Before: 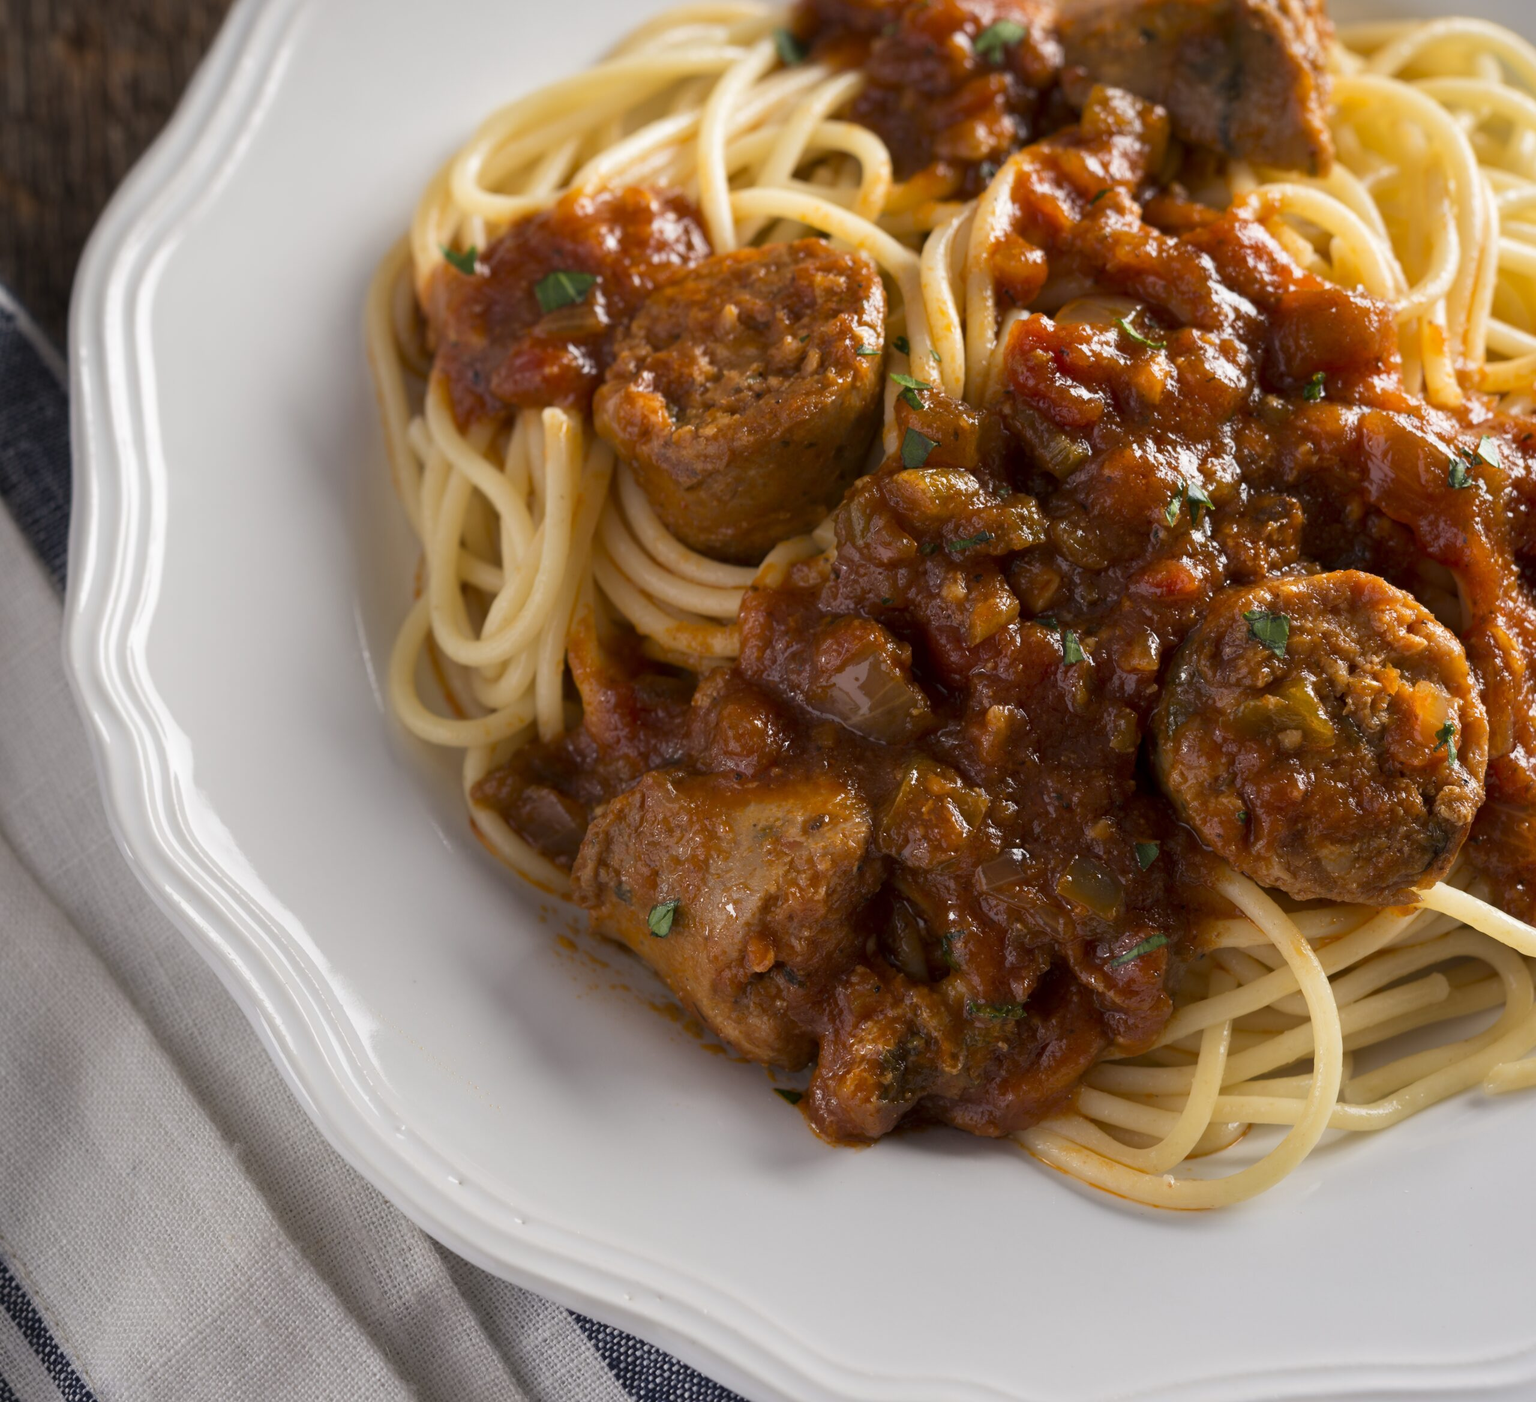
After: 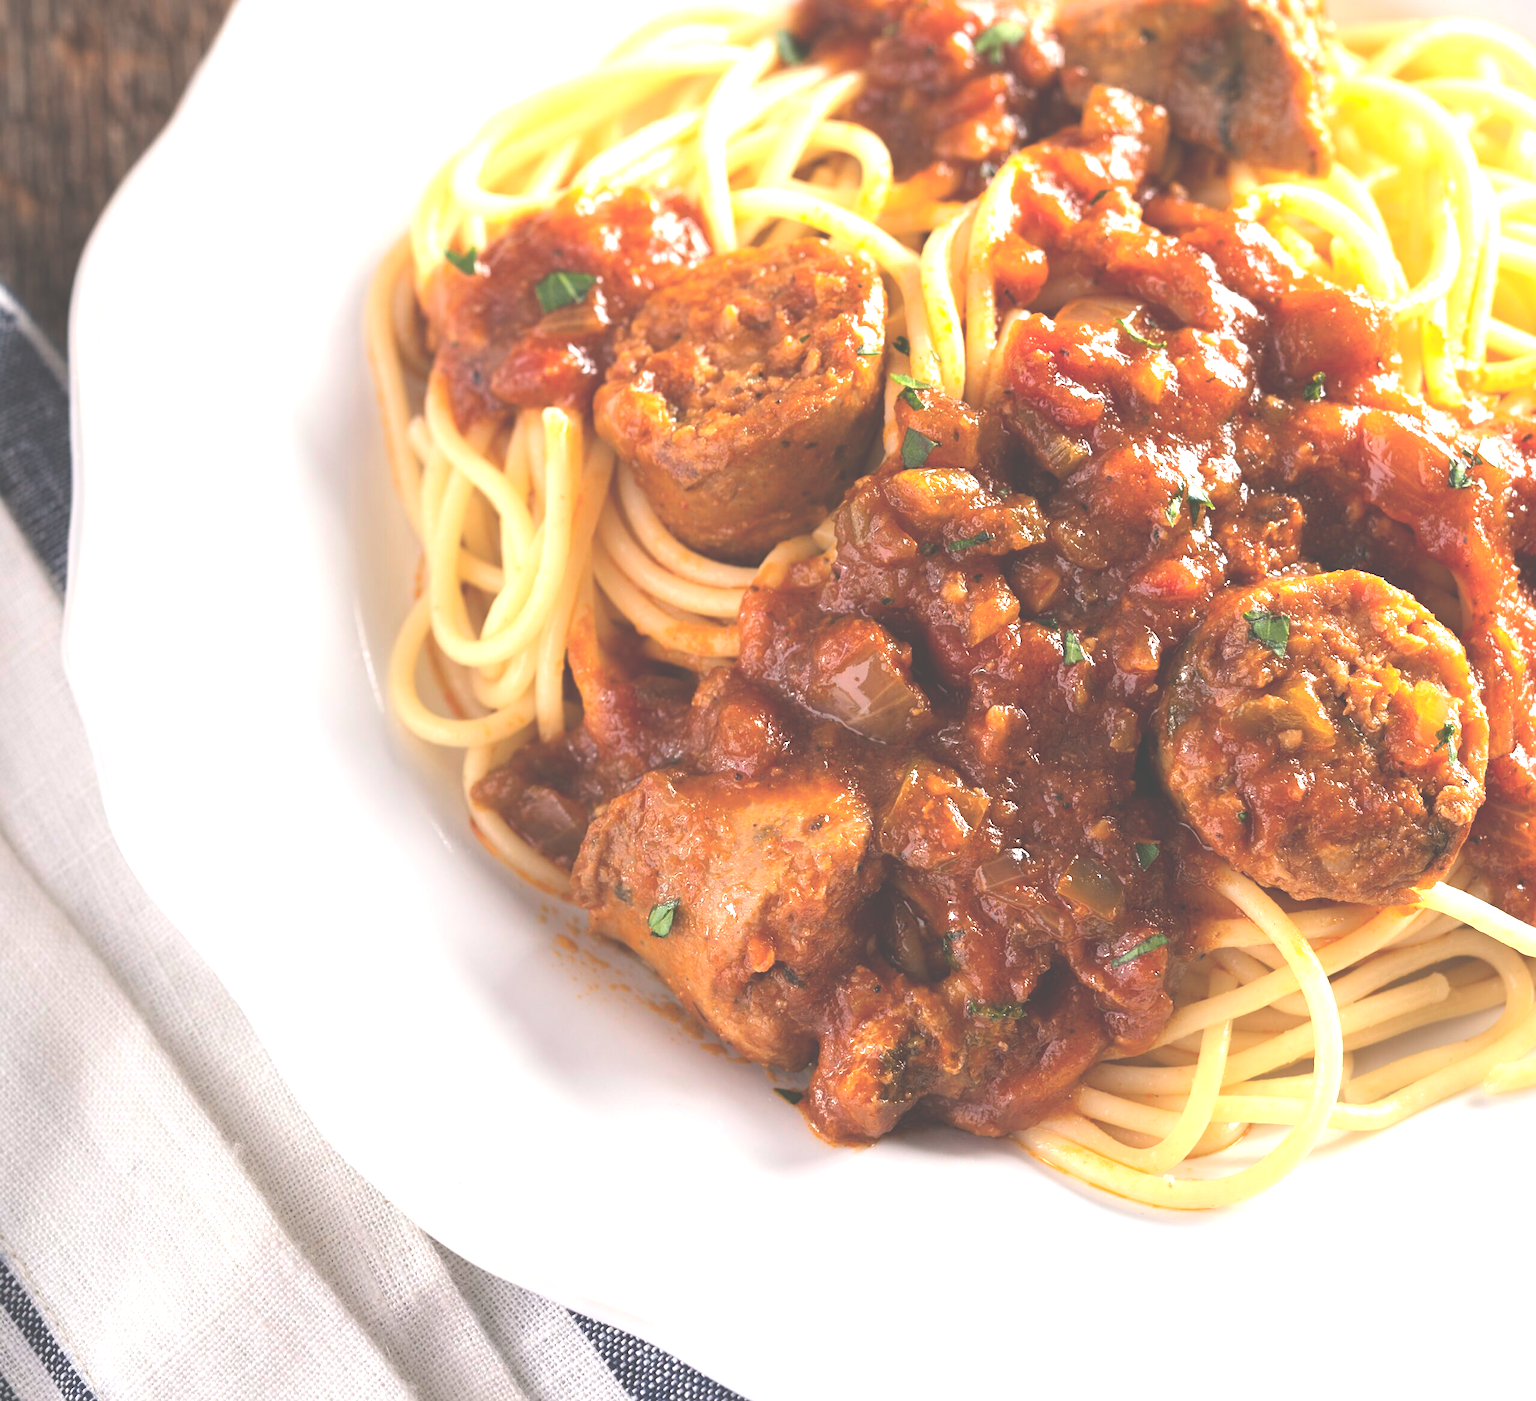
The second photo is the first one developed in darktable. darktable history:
exposure: black level correction -0.024, exposure 1.398 EV, compensate highlight preservation false
sharpen: amount 0.202
tone curve: curves: ch0 [(0, 0) (0.251, 0.254) (0.689, 0.733) (1, 1)], color space Lab, independent channels, preserve colors none
